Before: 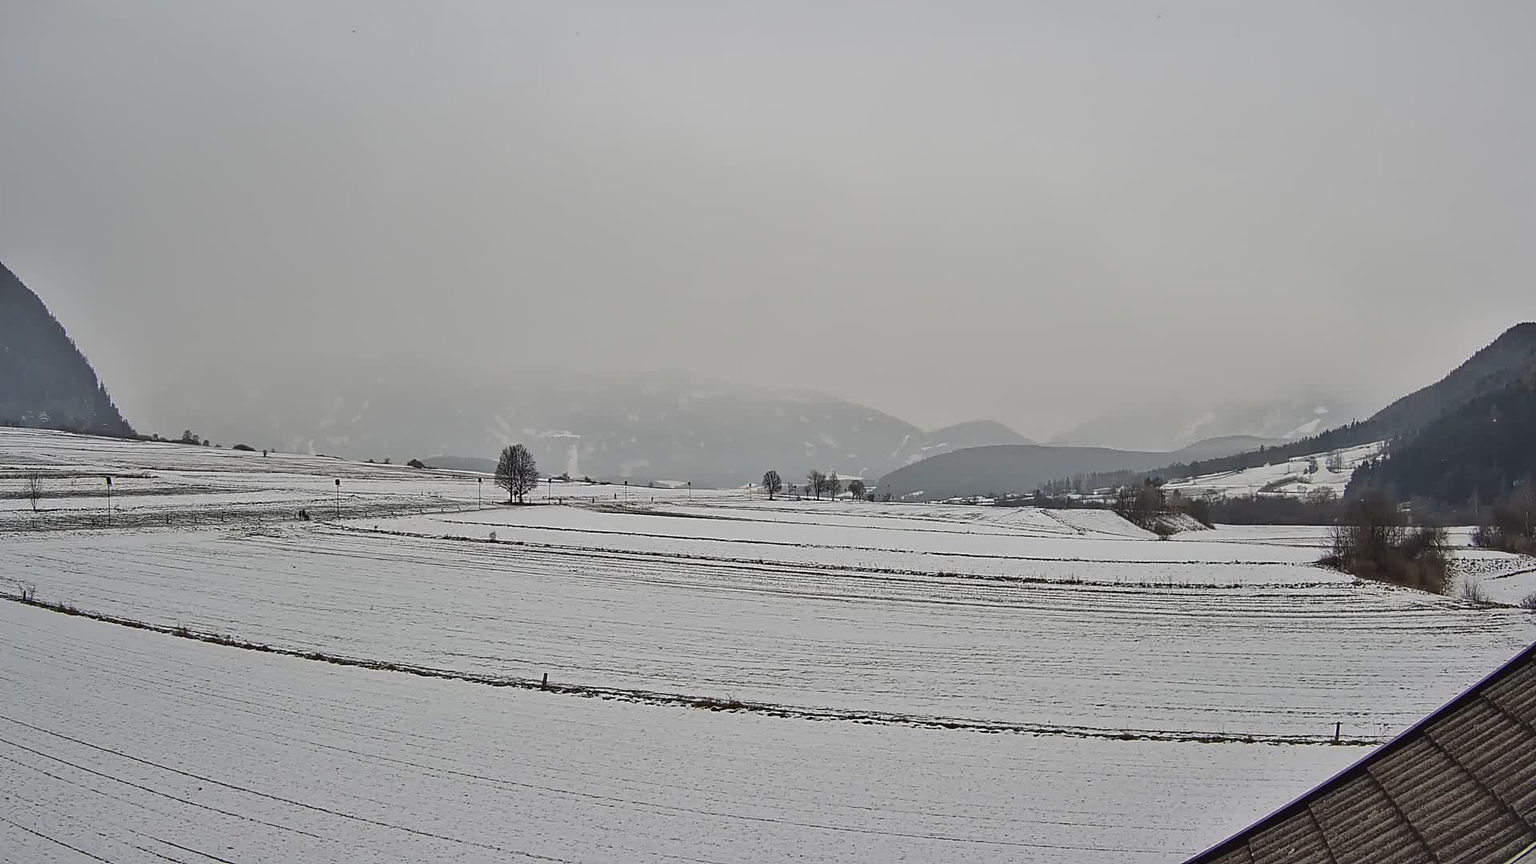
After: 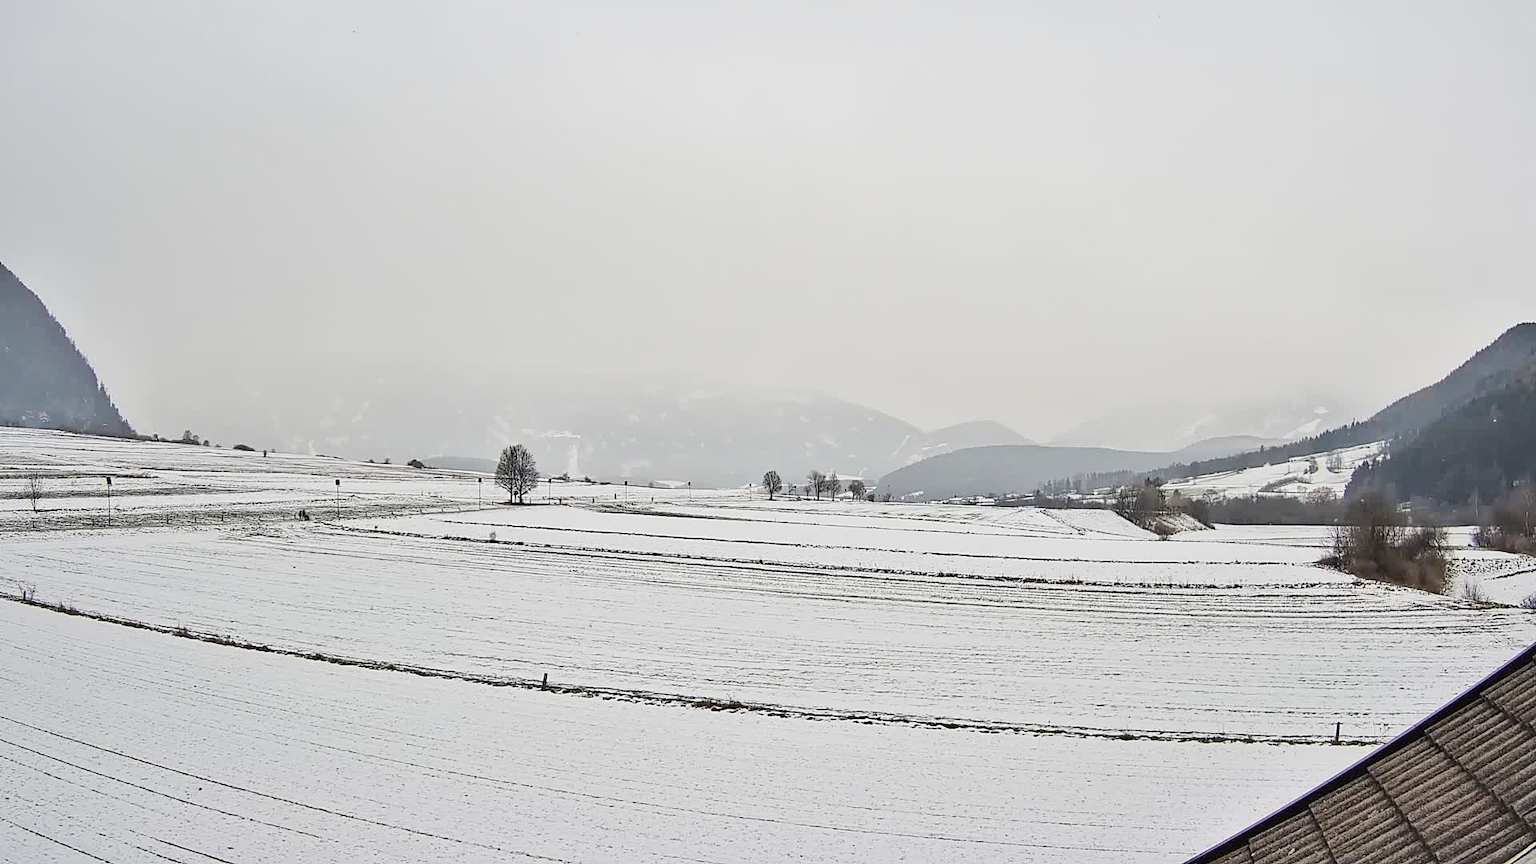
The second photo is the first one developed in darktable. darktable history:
exposure: black level correction 0.001, exposure 1.132 EV, compensate highlight preservation false
filmic rgb: black relative exposure -8.02 EV, white relative exposure 3.84 EV, hardness 4.32
